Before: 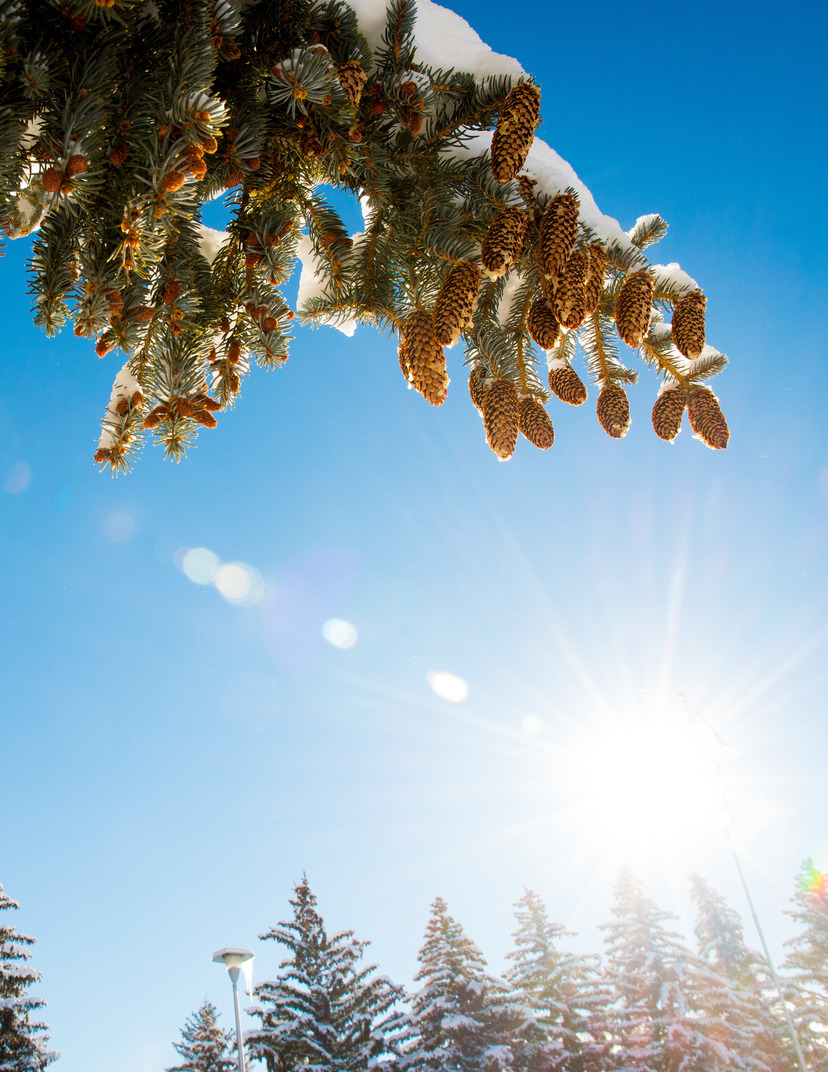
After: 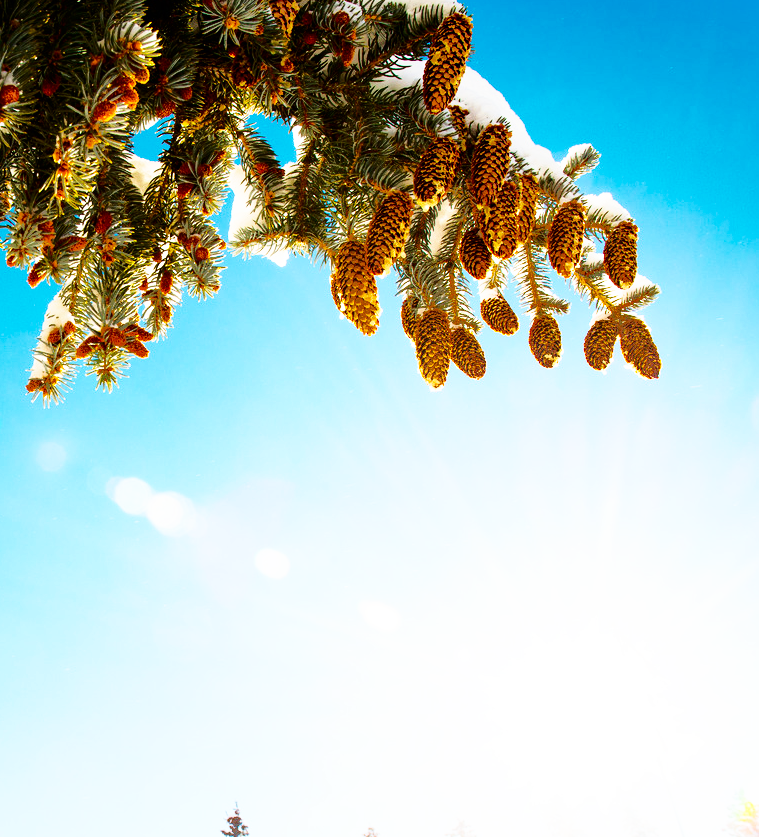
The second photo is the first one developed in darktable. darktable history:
contrast brightness saturation: contrast 0.277
crop: left 8.254%, top 6.536%, bottom 15.349%
base curve: curves: ch0 [(0, 0) (0.007, 0.004) (0.027, 0.03) (0.046, 0.07) (0.207, 0.54) (0.442, 0.872) (0.673, 0.972) (1, 1)], preserve colors none
shadows and highlights: shadows 25.92, highlights -71.43, highlights color adjustment 40.52%
